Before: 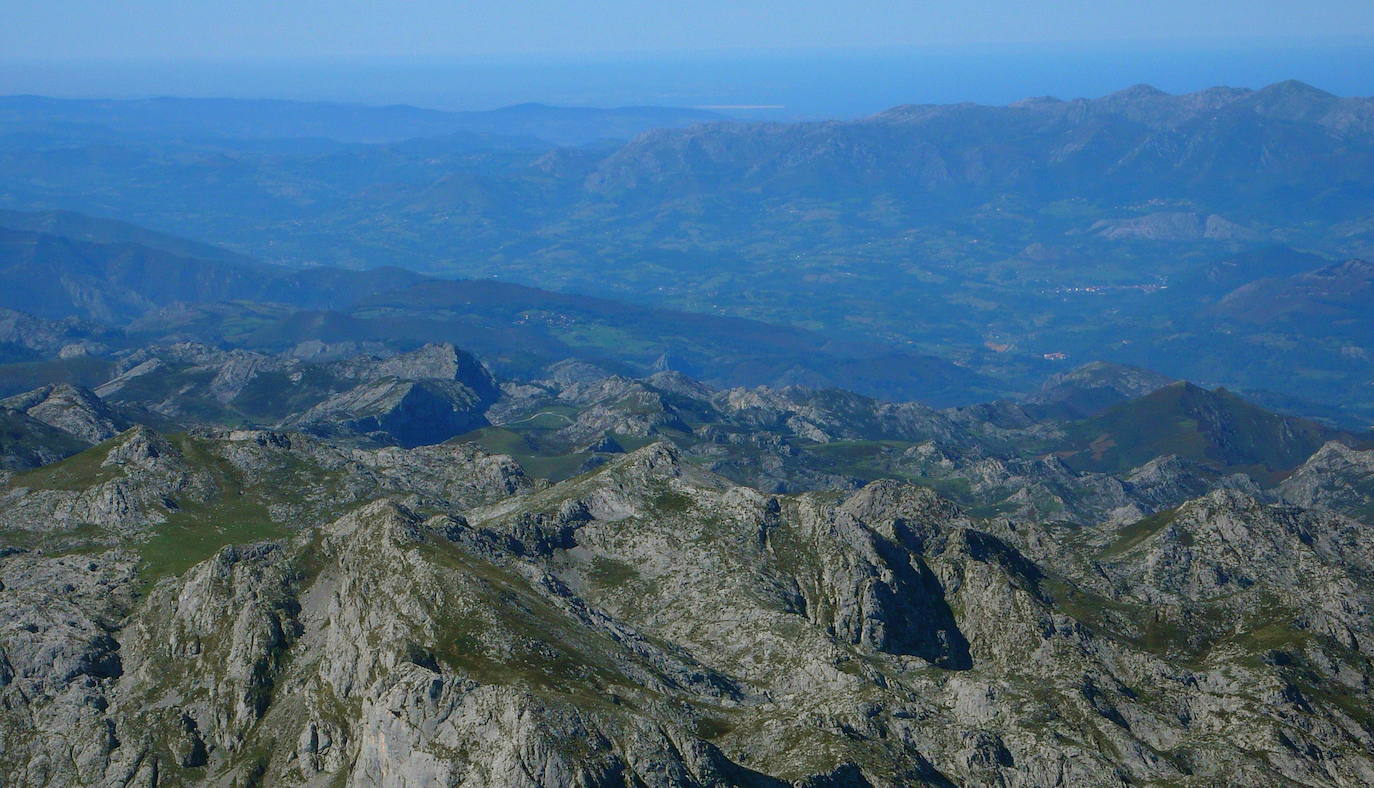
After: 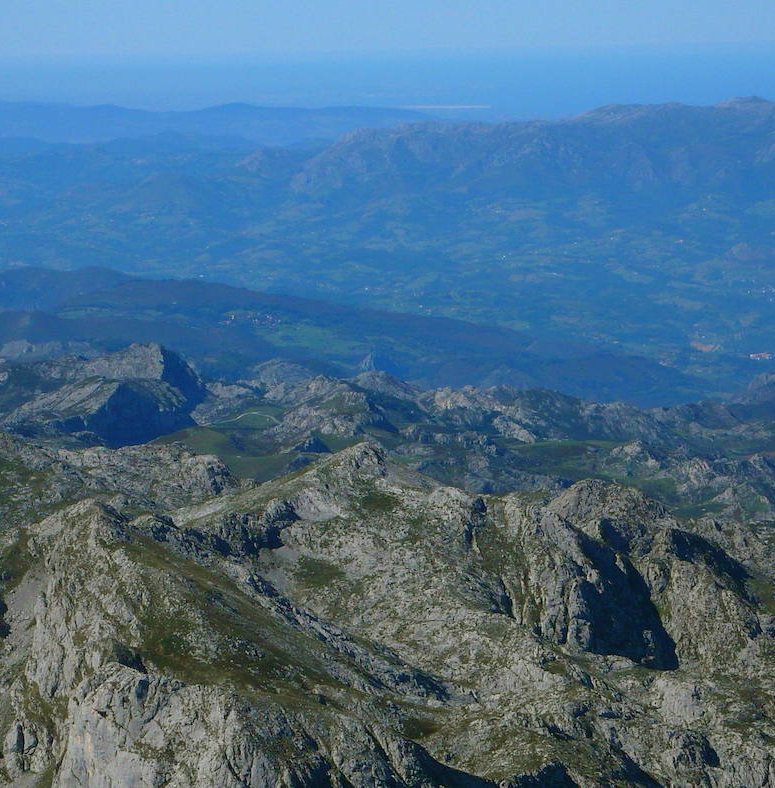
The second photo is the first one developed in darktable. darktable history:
crop: left 21.403%, right 22.187%
